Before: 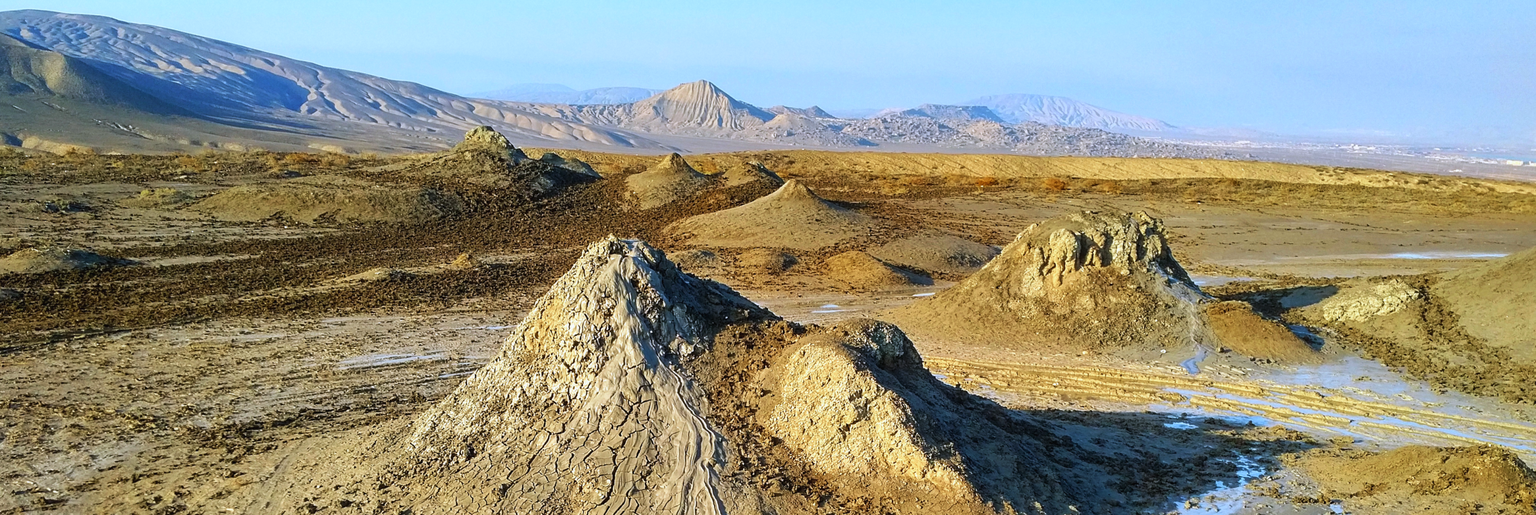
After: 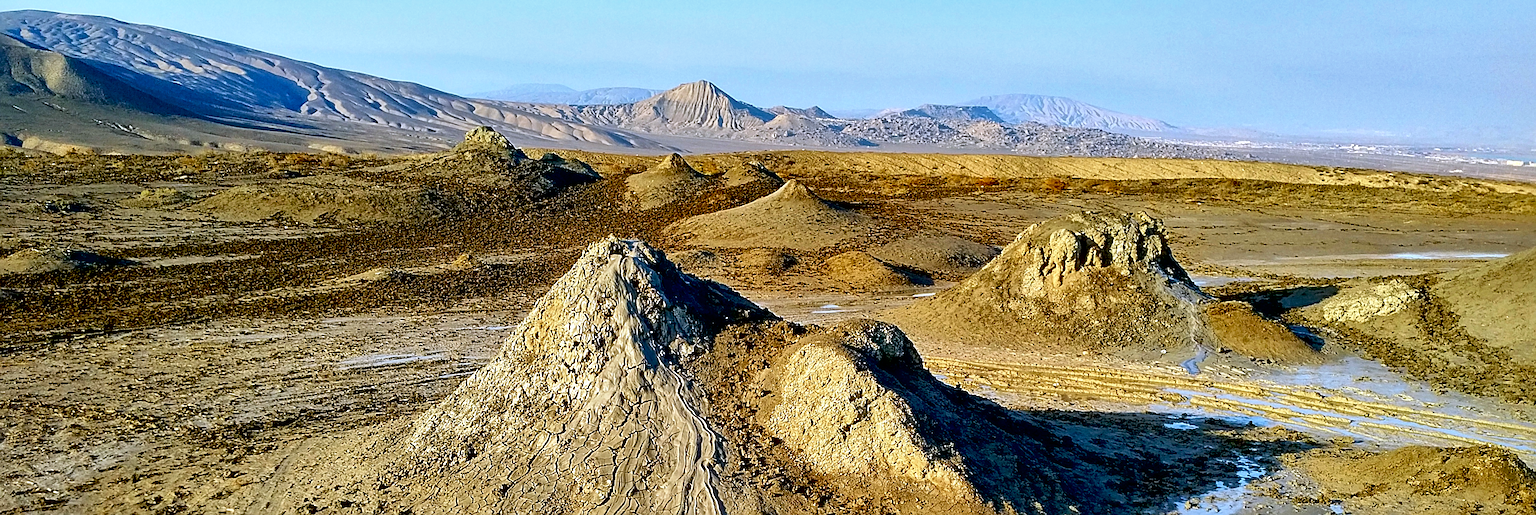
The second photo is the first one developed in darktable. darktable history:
exposure: black level correction 0.027, exposure -0.079 EV, compensate highlight preservation false
local contrast: mode bilateral grid, contrast 25, coarseness 60, detail 151%, midtone range 0.2
sharpen: on, module defaults
